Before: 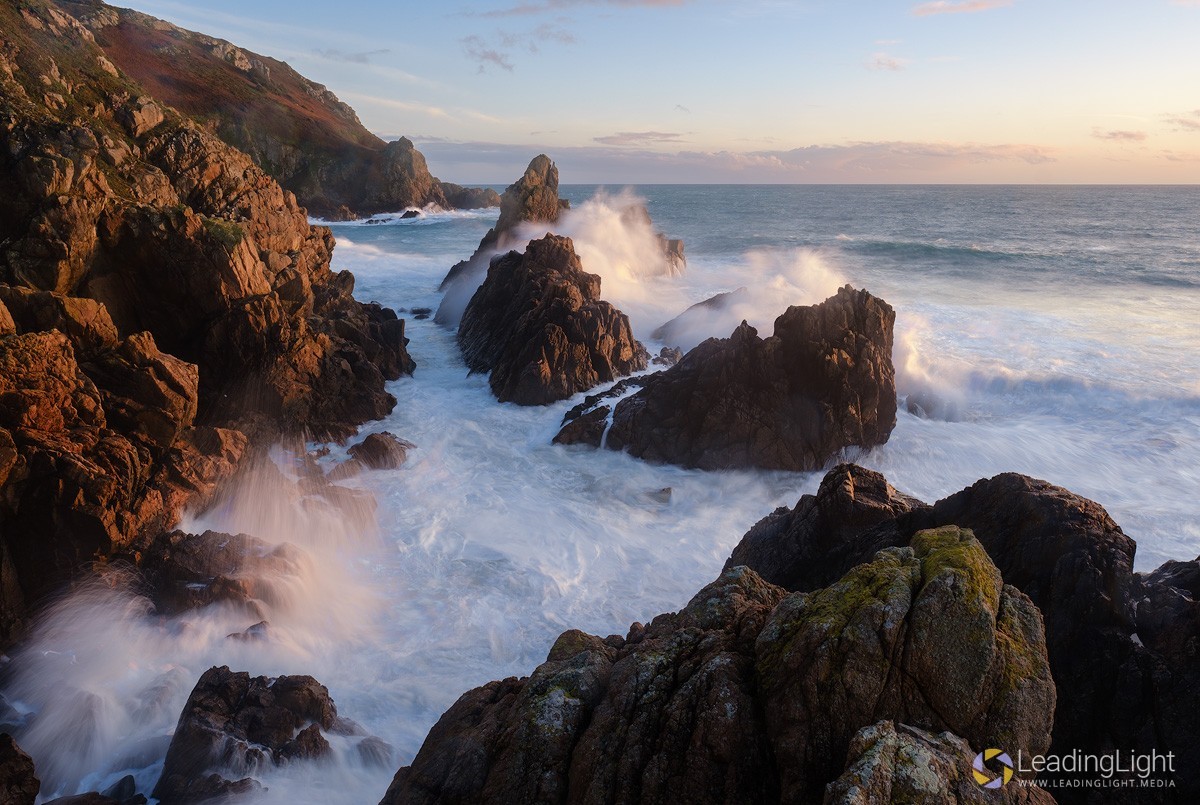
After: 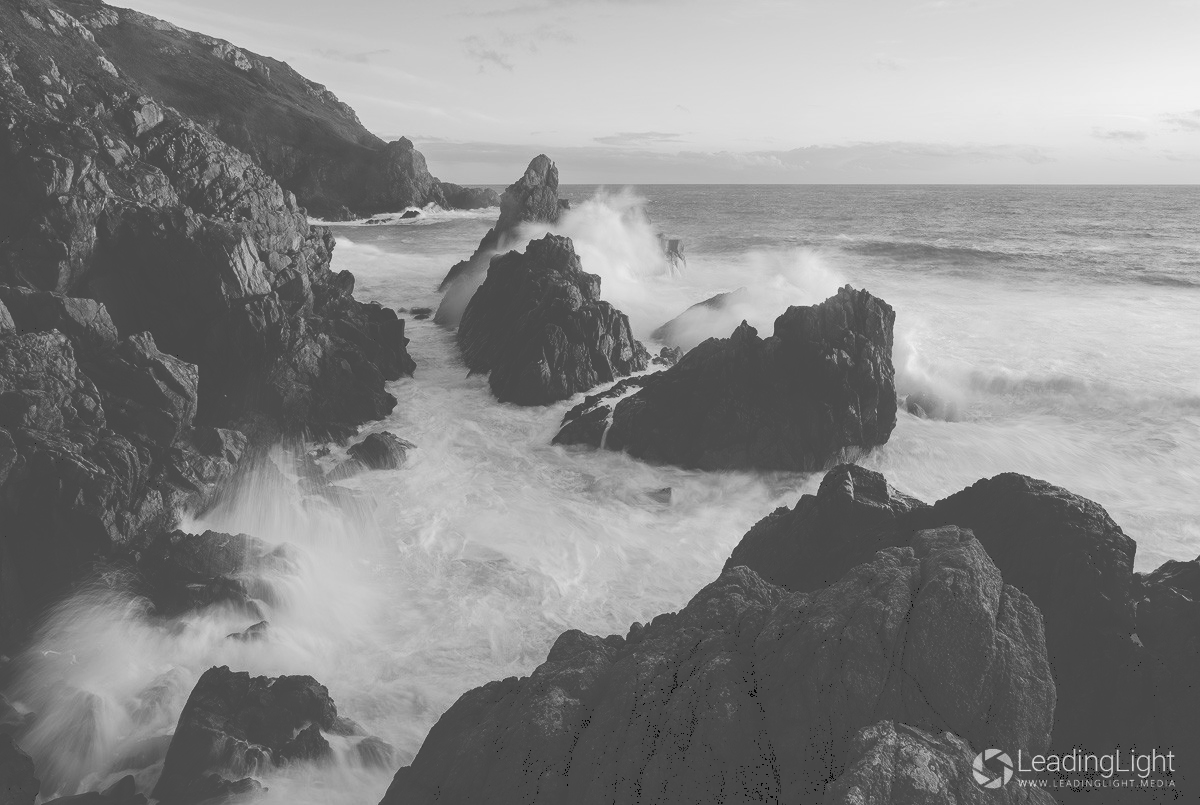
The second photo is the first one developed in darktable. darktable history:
tone curve: curves: ch0 [(0, 0) (0.003, 0.301) (0.011, 0.302) (0.025, 0.307) (0.044, 0.313) (0.069, 0.316) (0.1, 0.322) (0.136, 0.325) (0.177, 0.341) (0.224, 0.358) (0.277, 0.386) (0.335, 0.429) (0.399, 0.486) (0.468, 0.556) (0.543, 0.644) (0.623, 0.728) (0.709, 0.796) (0.801, 0.854) (0.898, 0.908) (1, 1)], preserve colors none
monochrome: a -6.99, b 35.61, size 1.4
